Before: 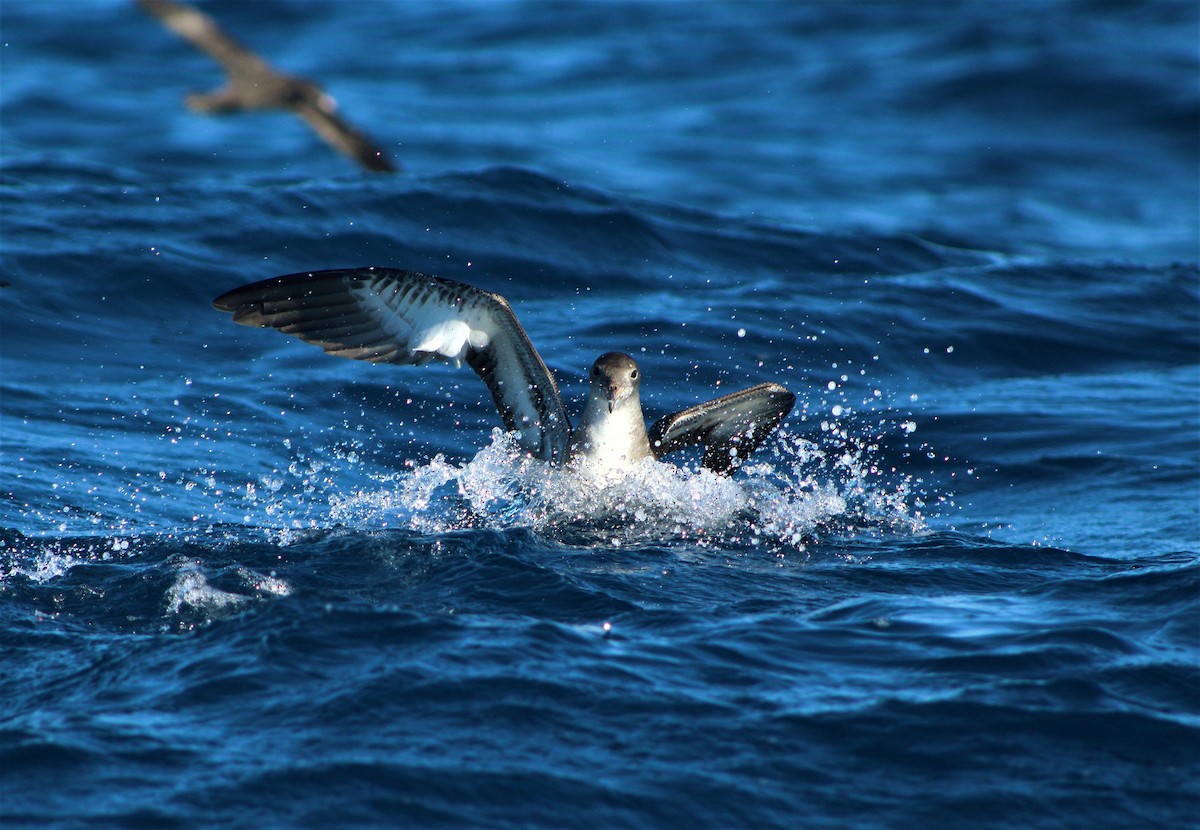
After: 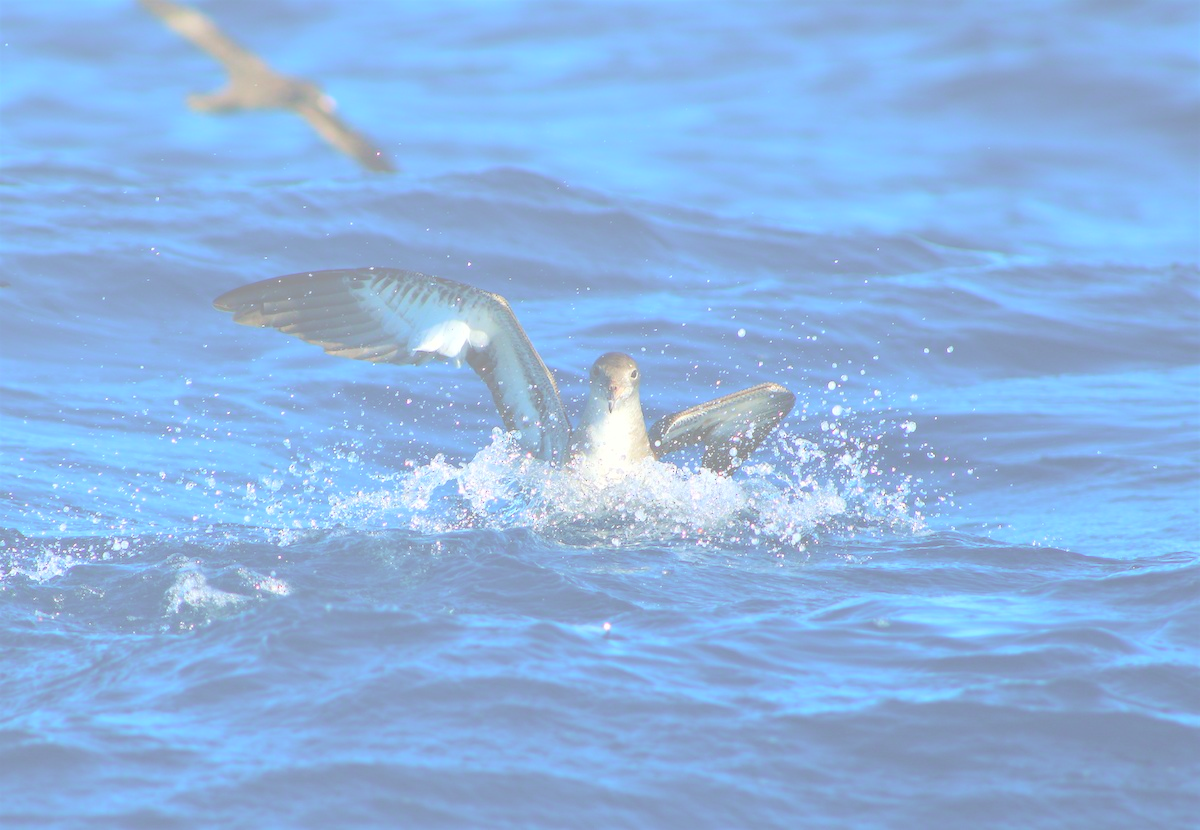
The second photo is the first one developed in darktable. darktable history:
tone equalizer: on, module defaults
bloom: size 85%, threshold 5%, strength 85%
